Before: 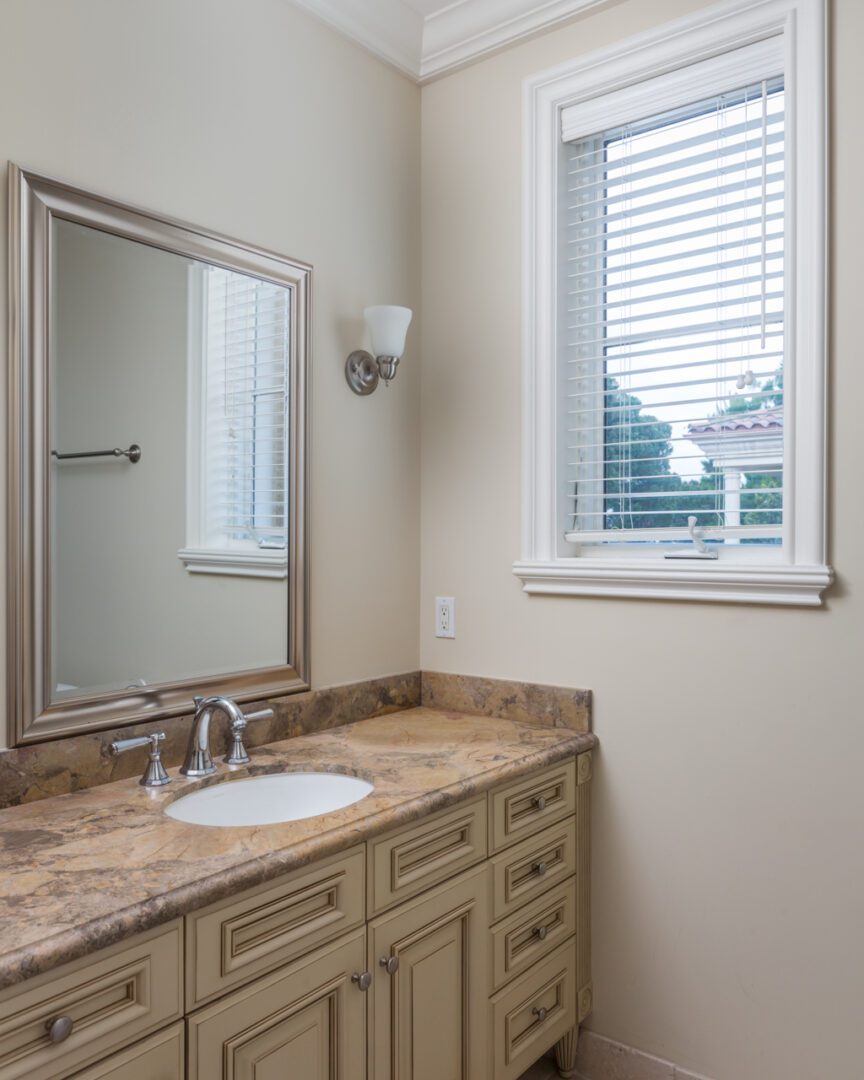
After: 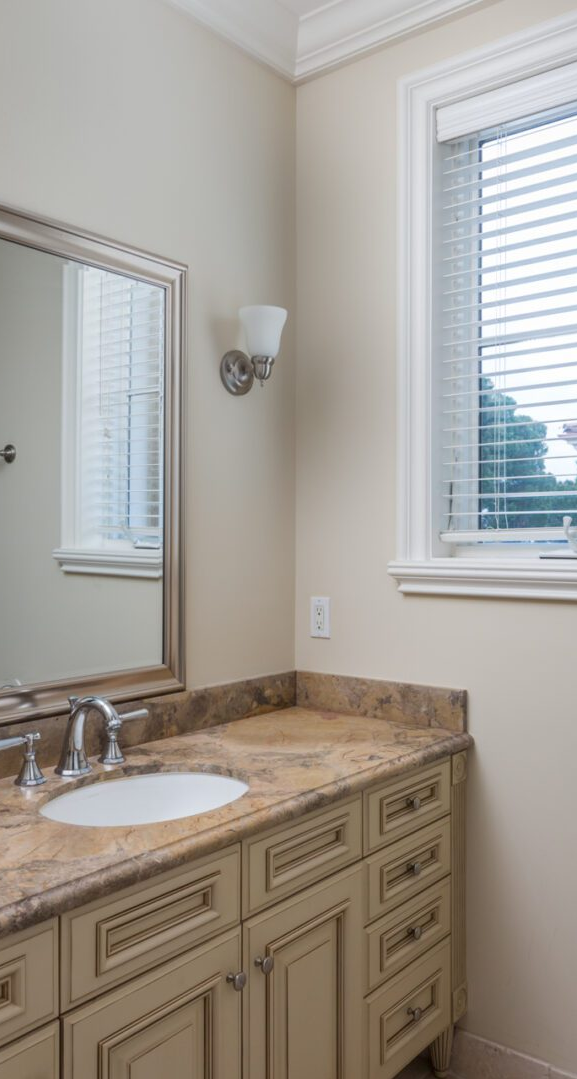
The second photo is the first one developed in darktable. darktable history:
crop and rotate: left 14.493%, right 18.682%
